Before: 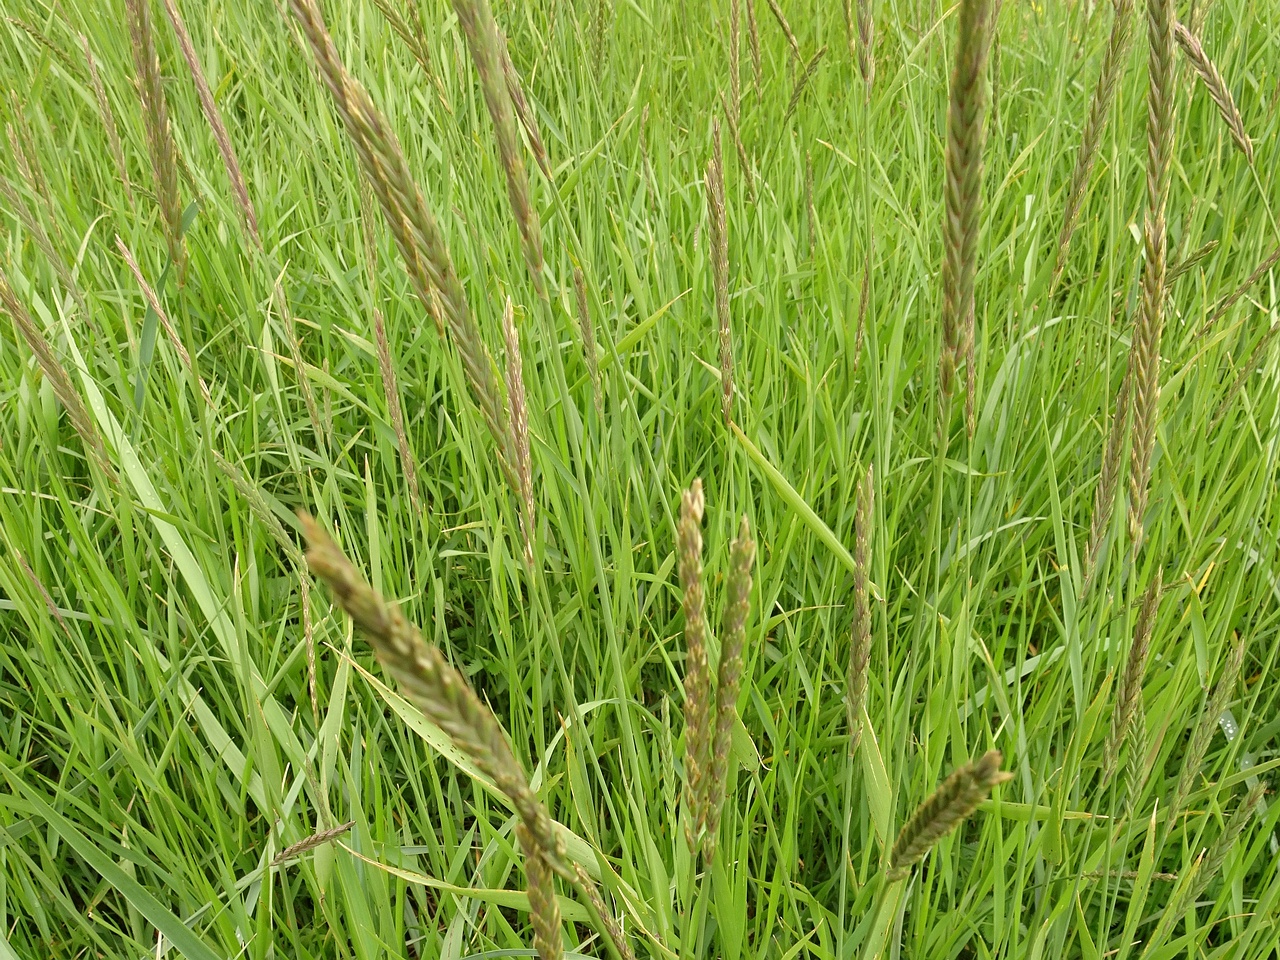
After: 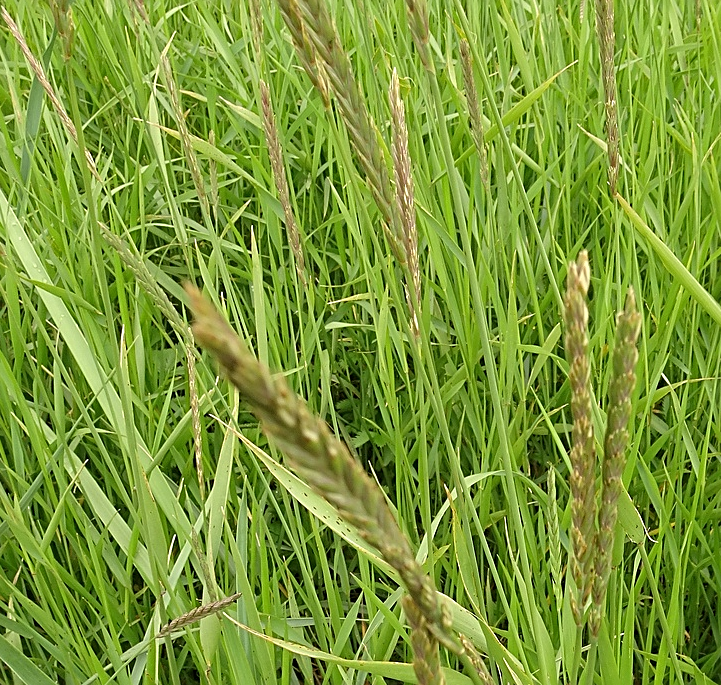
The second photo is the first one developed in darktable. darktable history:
sharpen: on, module defaults
crop: left 8.966%, top 23.852%, right 34.699%, bottom 4.703%
